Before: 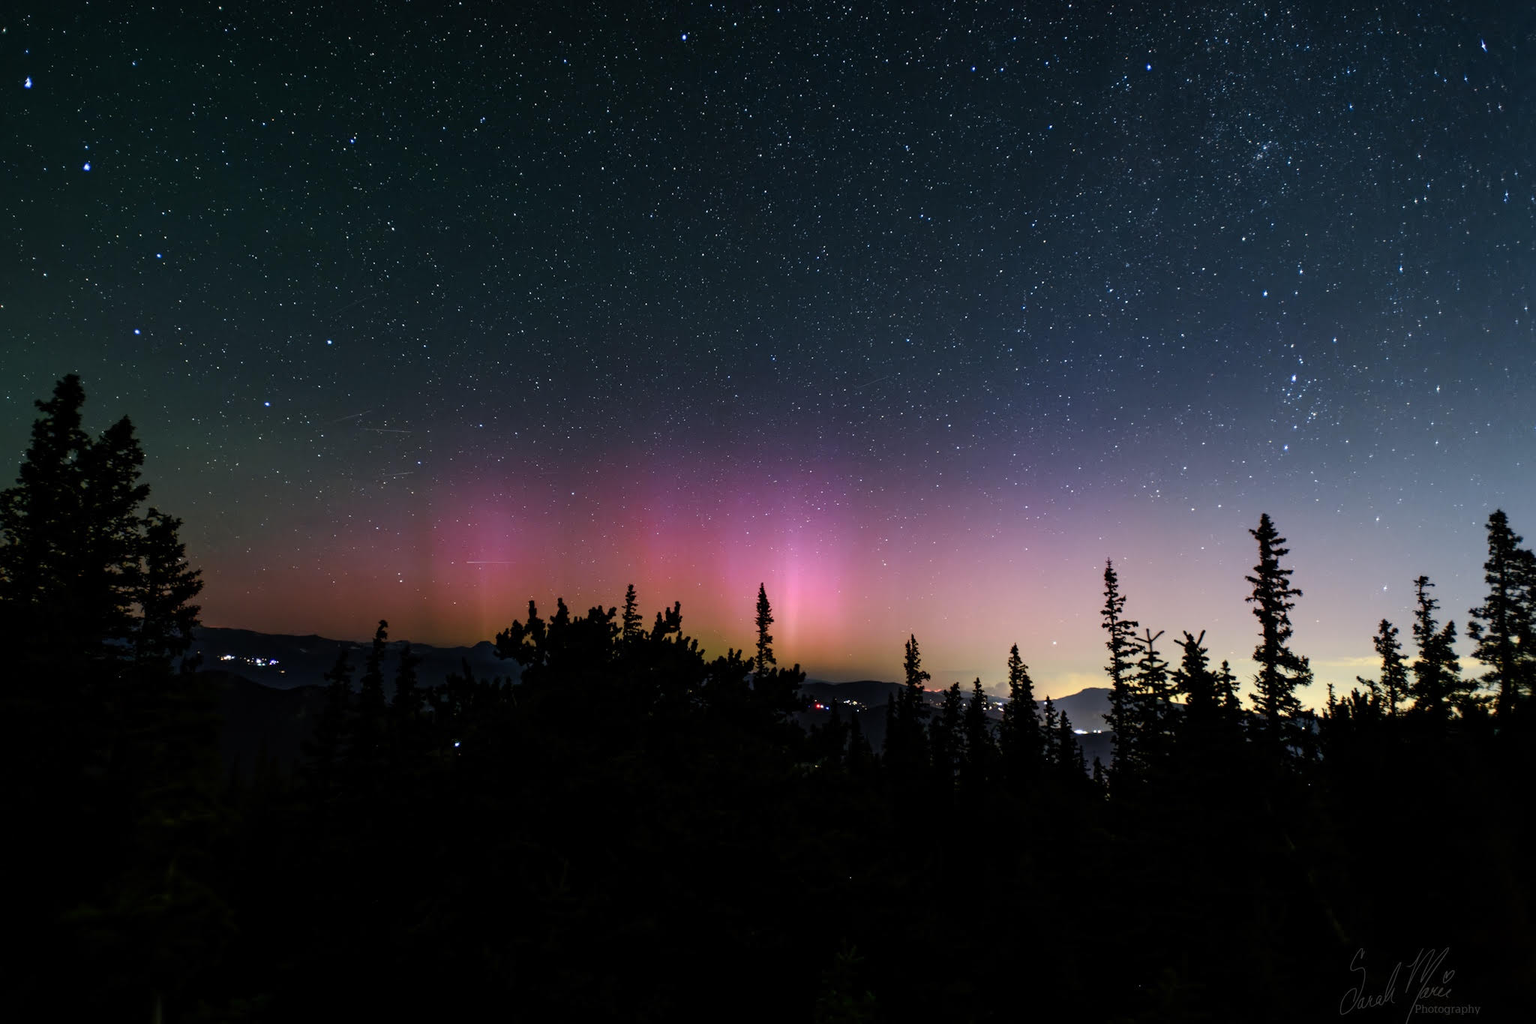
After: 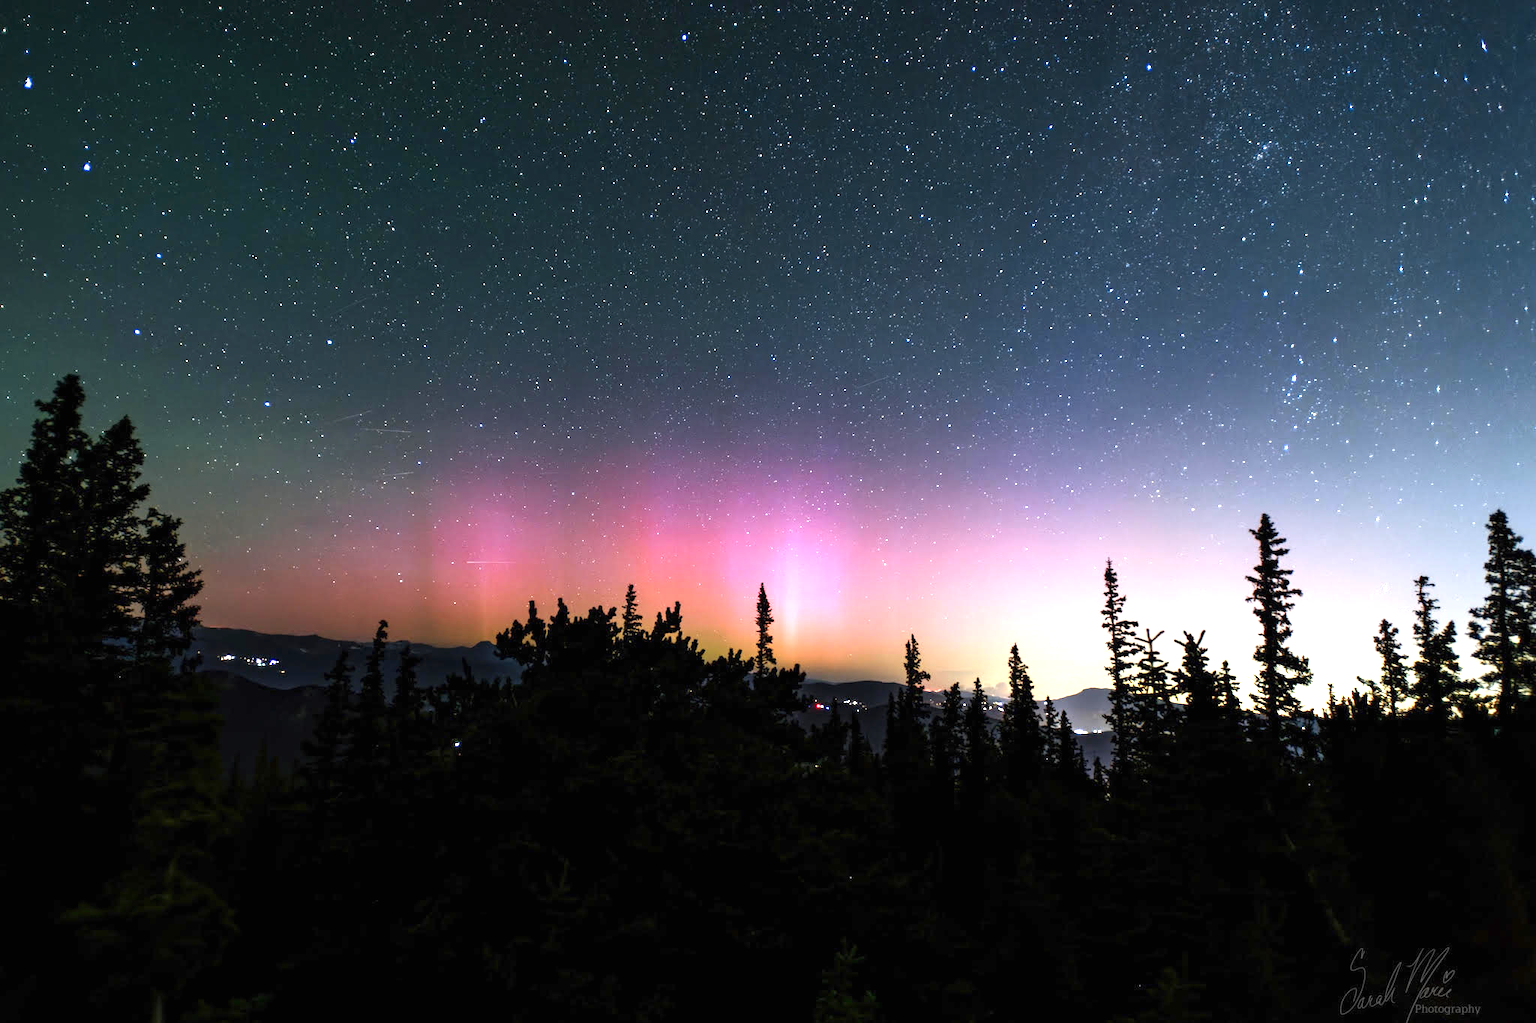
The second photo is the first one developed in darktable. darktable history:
exposure: black level correction 0, exposure 1.471 EV, compensate exposure bias true, compensate highlight preservation false
